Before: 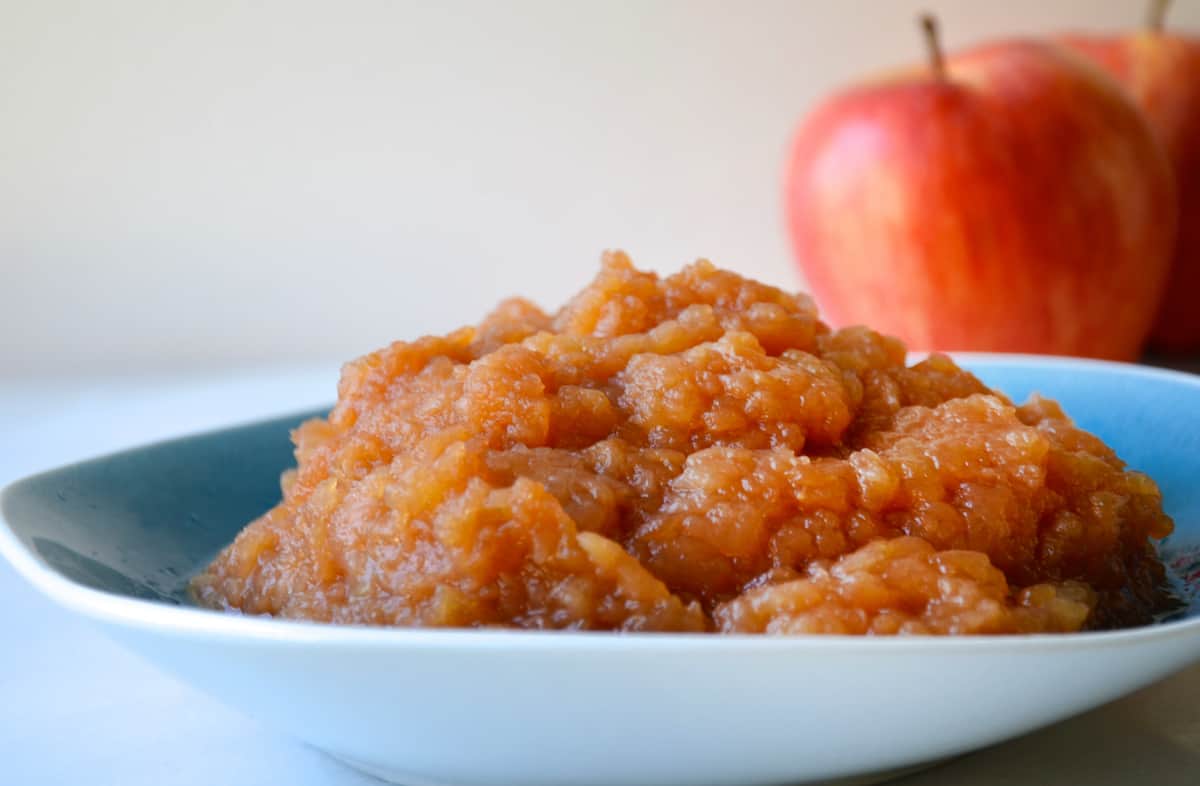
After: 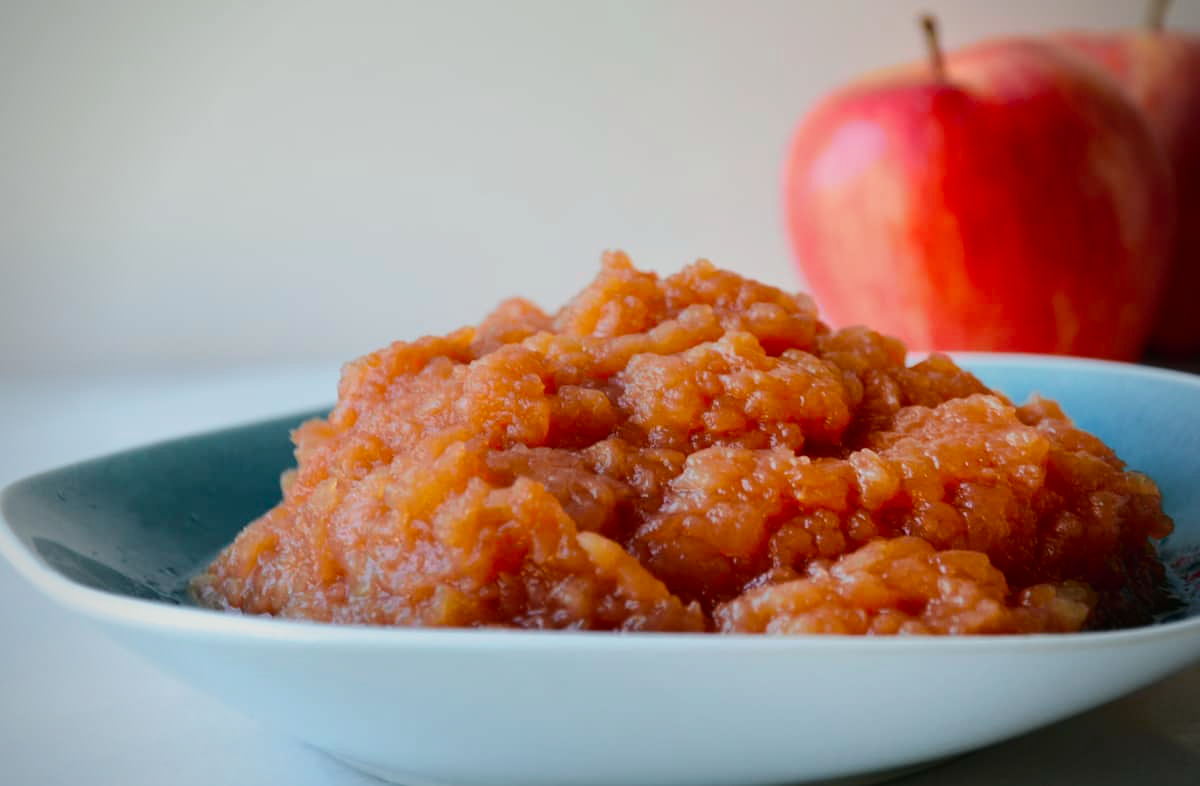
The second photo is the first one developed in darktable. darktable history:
exposure: exposure -0.492 EV, compensate highlight preservation false
tone curve: curves: ch0 [(0, 0.003) (0.056, 0.041) (0.211, 0.187) (0.482, 0.519) (0.836, 0.864) (0.997, 0.984)]; ch1 [(0, 0) (0.276, 0.206) (0.393, 0.364) (0.482, 0.471) (0.506, 0.5) (0.523, 0.523) (0.572, 0.604) (0.635, 0.665) (0.695, 0.759) (1, 1)]; ch2 [(0, 0) (0.438, 0.456) (0.473, 0.47) (0.503, 0.503) (0.536, 0.527) (0.562, 0.584) (0.612, 0.61) (0.679, 0.72) (1, 1)], color space Lab, independent channels, preserve colors none
base curve: preserve colors none
vignetting: fall-off radius 60.92%
